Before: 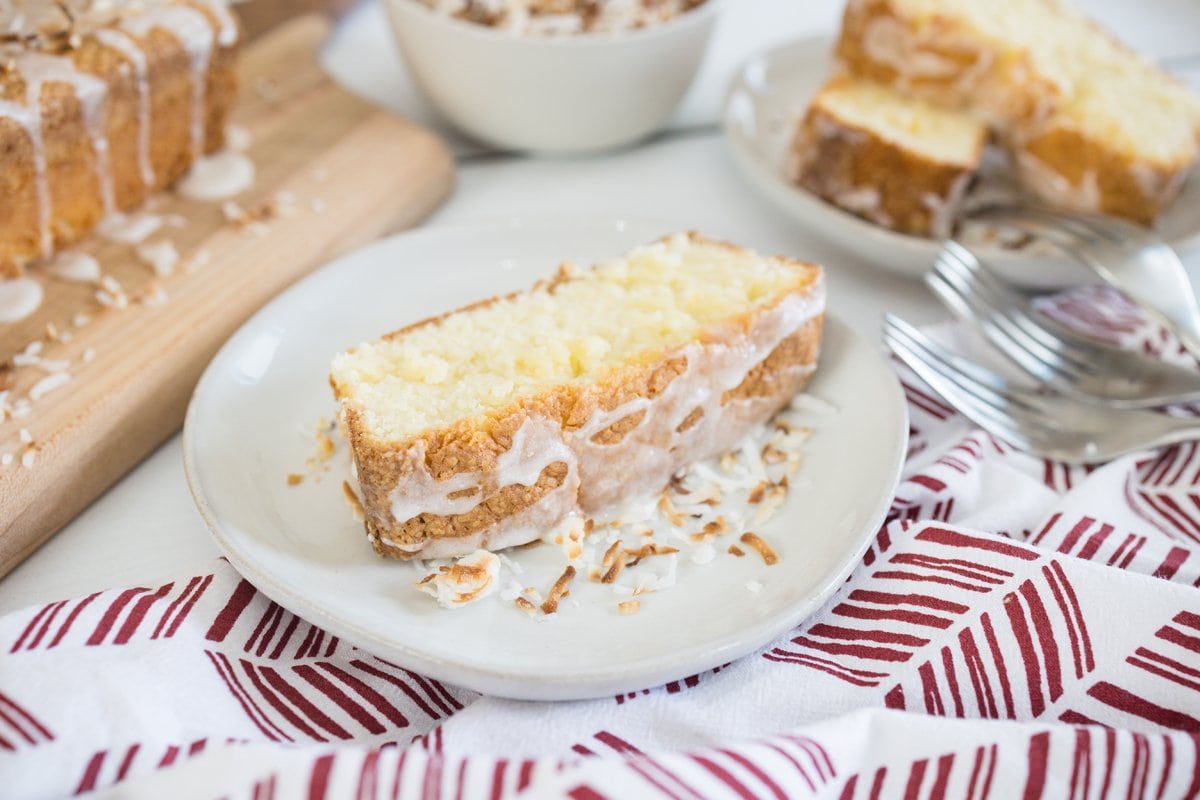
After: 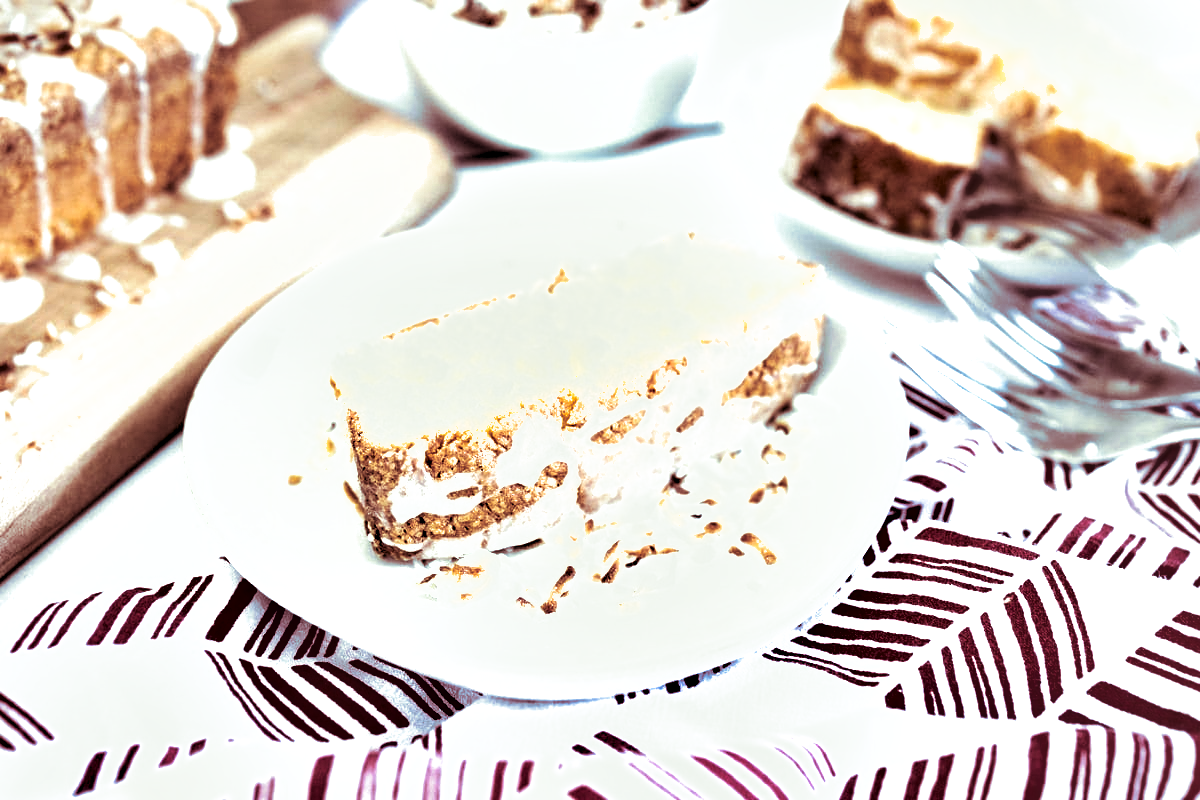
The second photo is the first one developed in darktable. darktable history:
shadows and highlights: soften with gaussian
color balance rgb: perceptual saturation grading › global saturation 20%, perceptual saturation grading › highlights -50%, perceptual saturation grading › shadows 30%, perceptual brilliance grading › global brilliance 10%, perceptual brilliance grading › shadows 15%
exposure: exposure 0.669 EV, compensate highlight preservation false
split-toning: compress 20%
color calibration: illuminant Planckian (black body), x 0.375, y 0.373, temperature 4117 K
